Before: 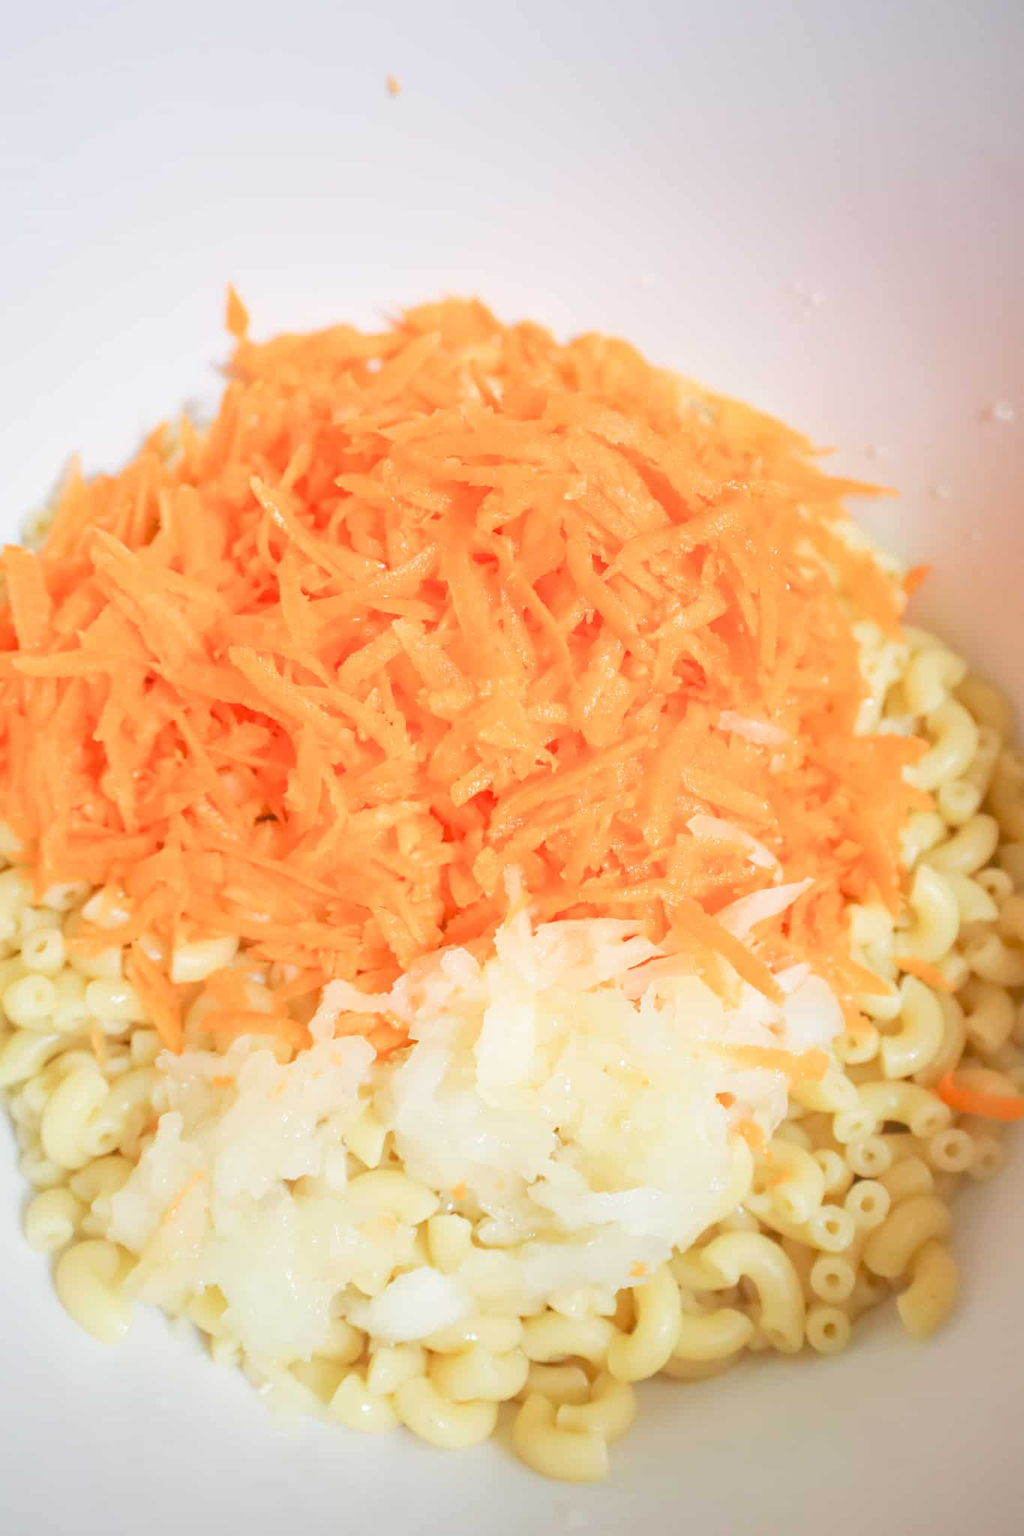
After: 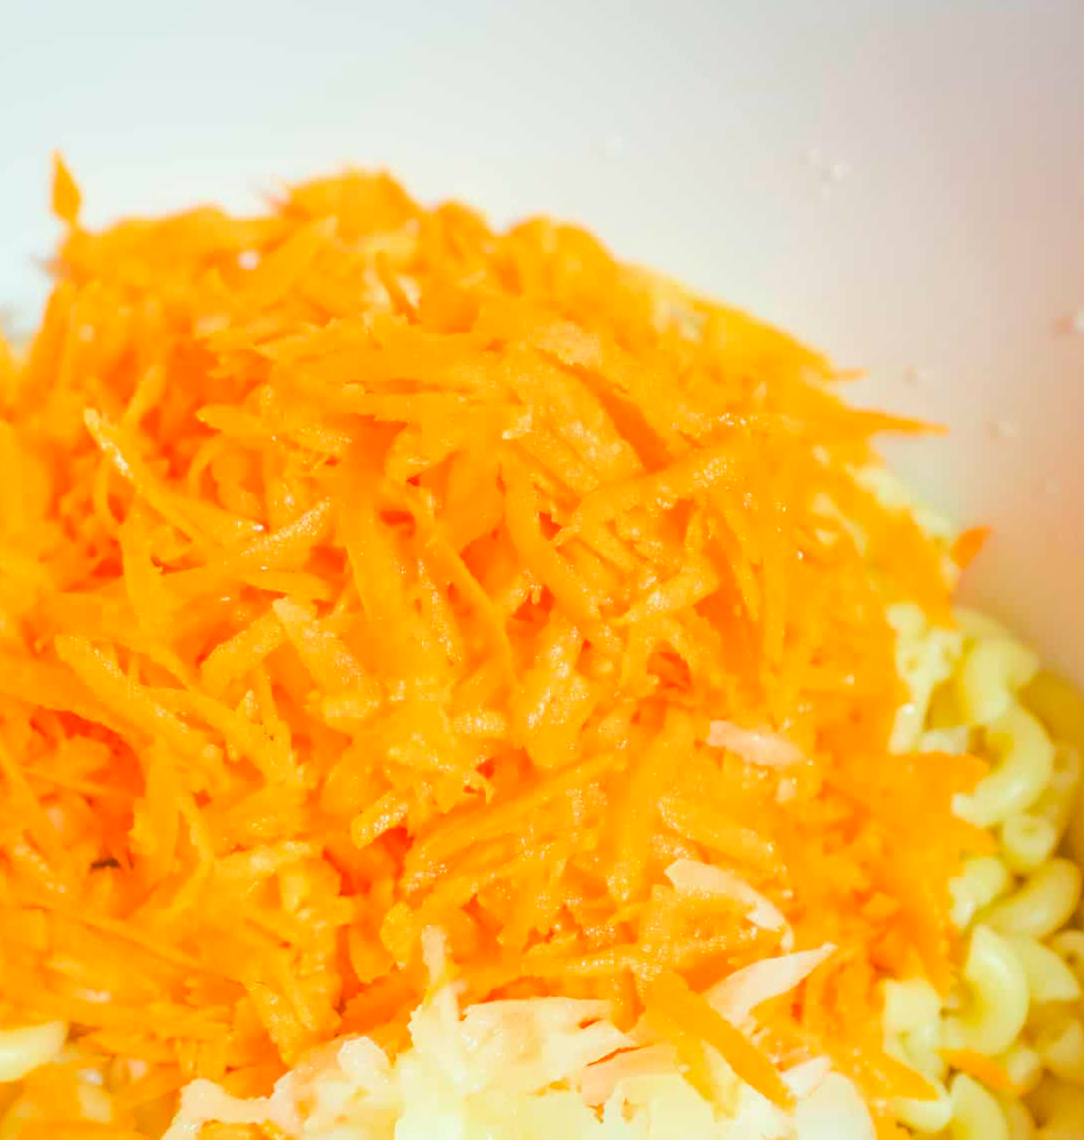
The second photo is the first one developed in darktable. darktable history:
crop: left 18.38%, top 11.092%, right 2.134%, bottom 33.217%
color balance rgb: perceptual saturation grading › global saturation 25%, perceptual brilliance grading › mid-tones 10%, perceptual brilliance grading › shadows 15%, global vibrance 20%
color correction: highlights a* -8, highlights b* 3.1
